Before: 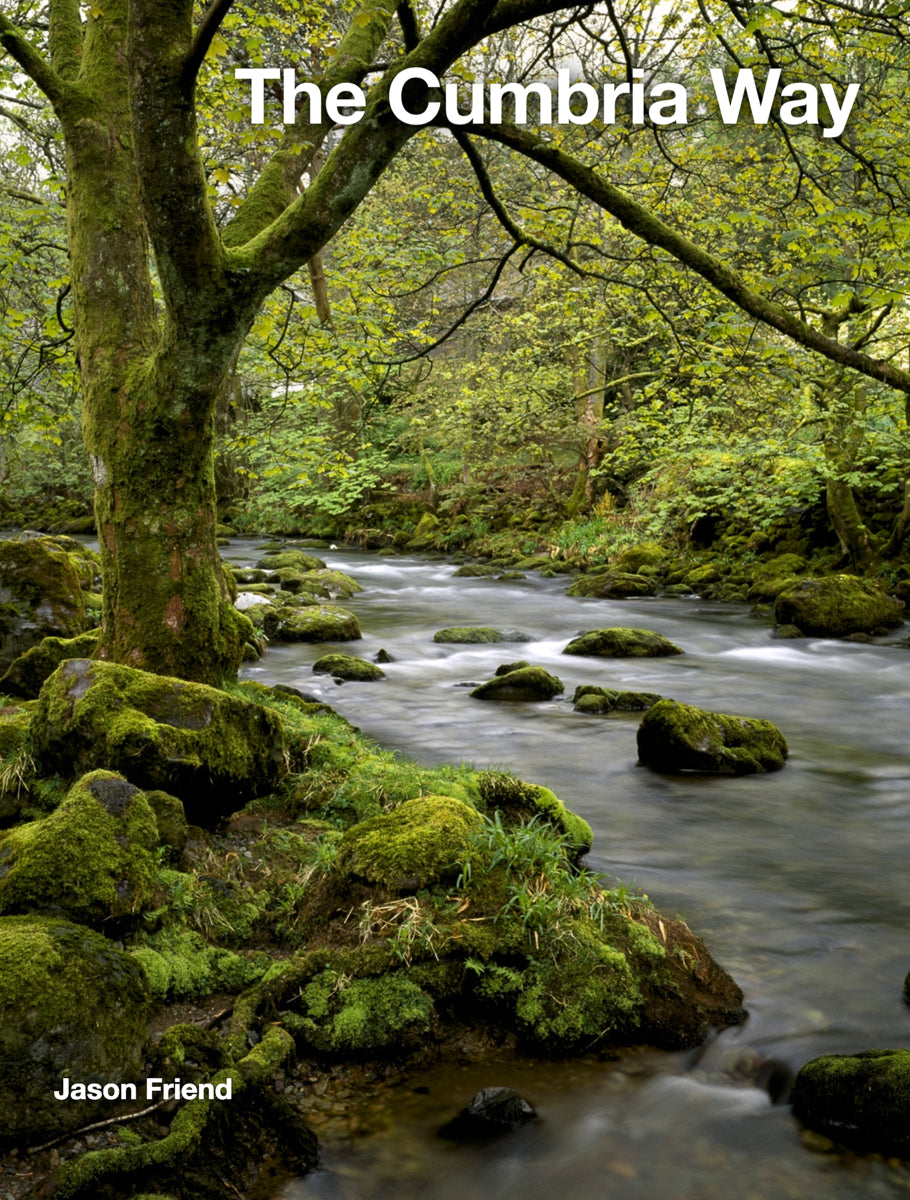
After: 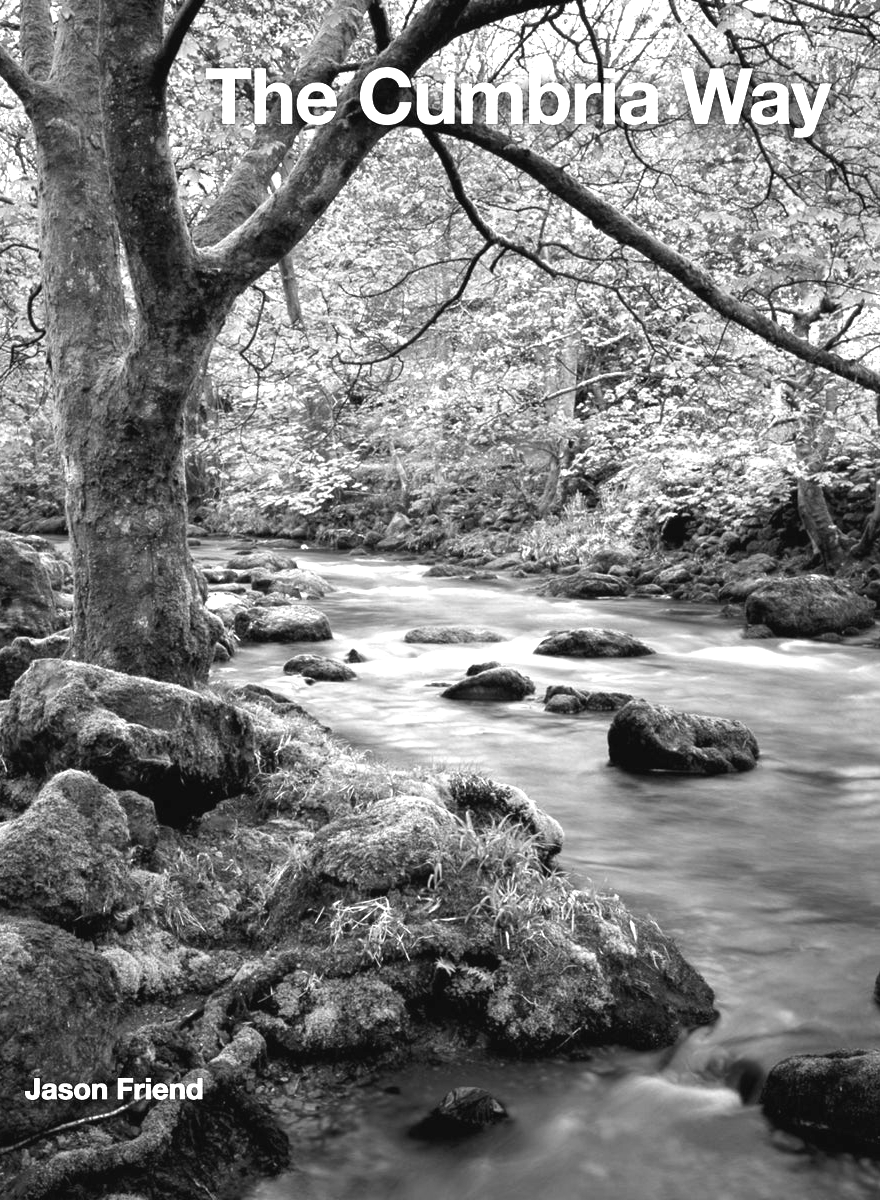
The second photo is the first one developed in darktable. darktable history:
monochrome: a 2.21, b -1.33, size 2.2
shadows and highlights: radius 331.84, shadows 53.55, highlights -100, compress 94.63%, highlights color adjustment 73.23%, soften with gaussian
crop and rotate: left 3.238%
exposure: black level correction -0.002, exposure 1.115 EV, compensate highlight preservation false
color correction: highlights a* 4.02, highlights b* 4.98, shadows a* -7.55, shadows b* 4.98
